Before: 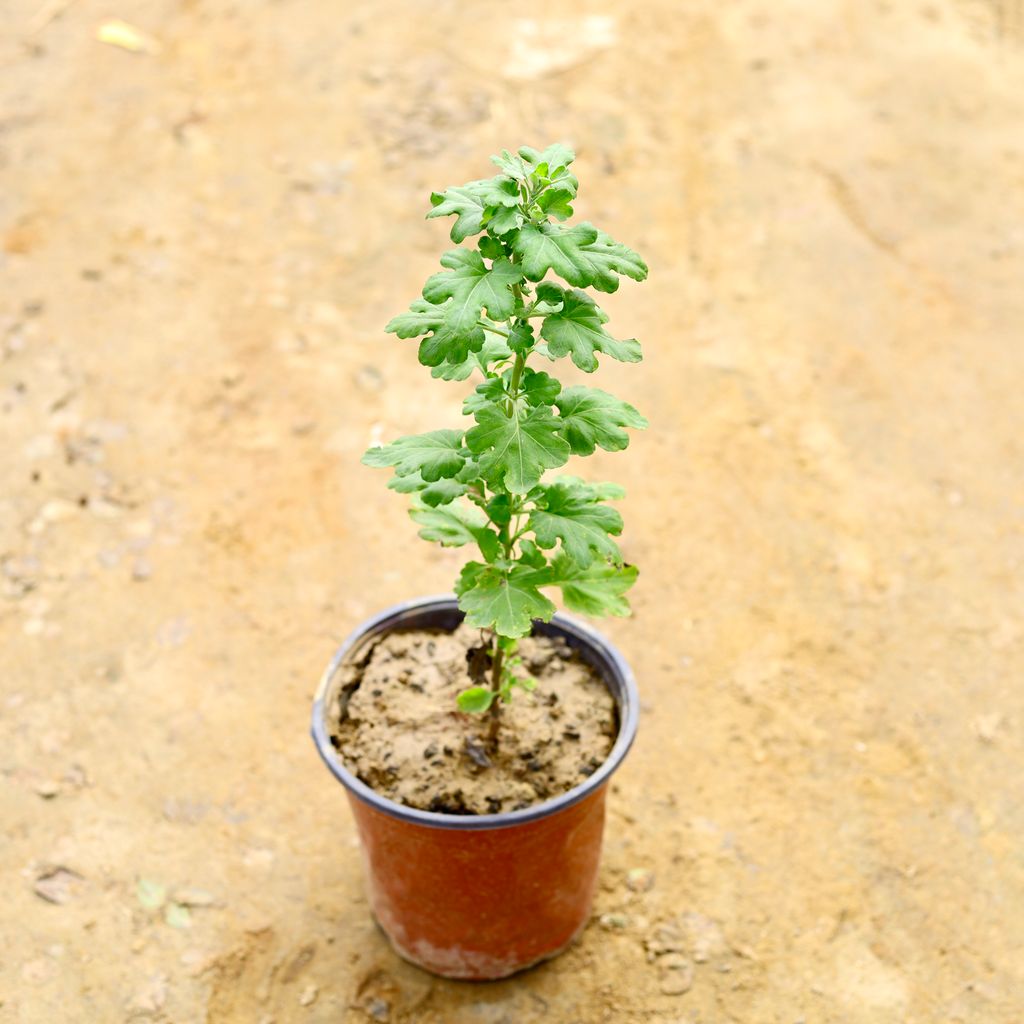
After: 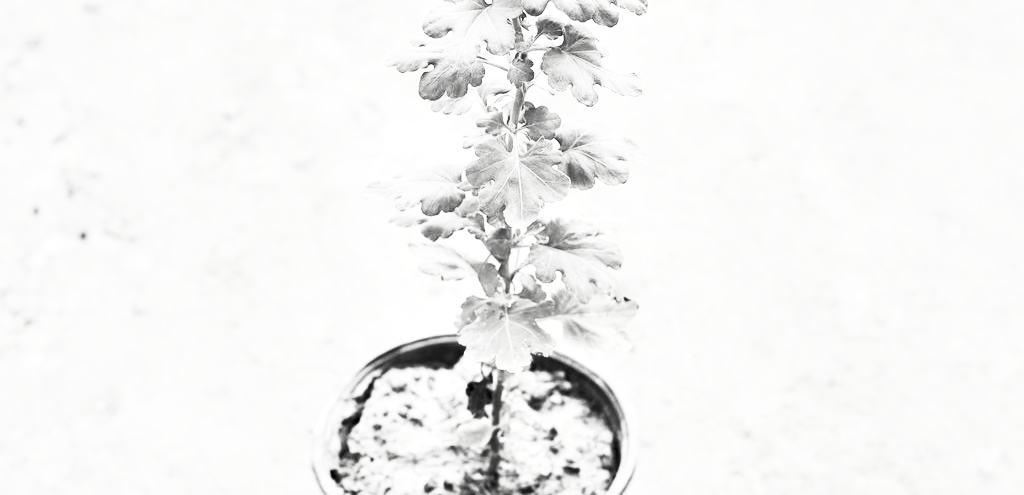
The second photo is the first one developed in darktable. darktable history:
contrast brightness saturation: contrast 0.538, brightness 0.475, saturation -0.981
local contrast: highlights 107%, shadows 102%, detail 119%, midtone range 0.2
color zones: curves: ch0 [(0, 0.559) (0.153, 0.551) (0.229, 0.5) (0.429, 0.5) (0.571, 0.5) (0.714, 0.5) (0.857, 0.5) (1, 0.559)]; ch1 [(0, 0.417) (0.112, 0.336) (0.213, 0.26) (0.429, 0.34) (0.571, 0.35) (0.683, 0.331) (0.857, 0.344) (1, 0.417)]
crop and rotate: top 26.047%, bottom 25.583%
